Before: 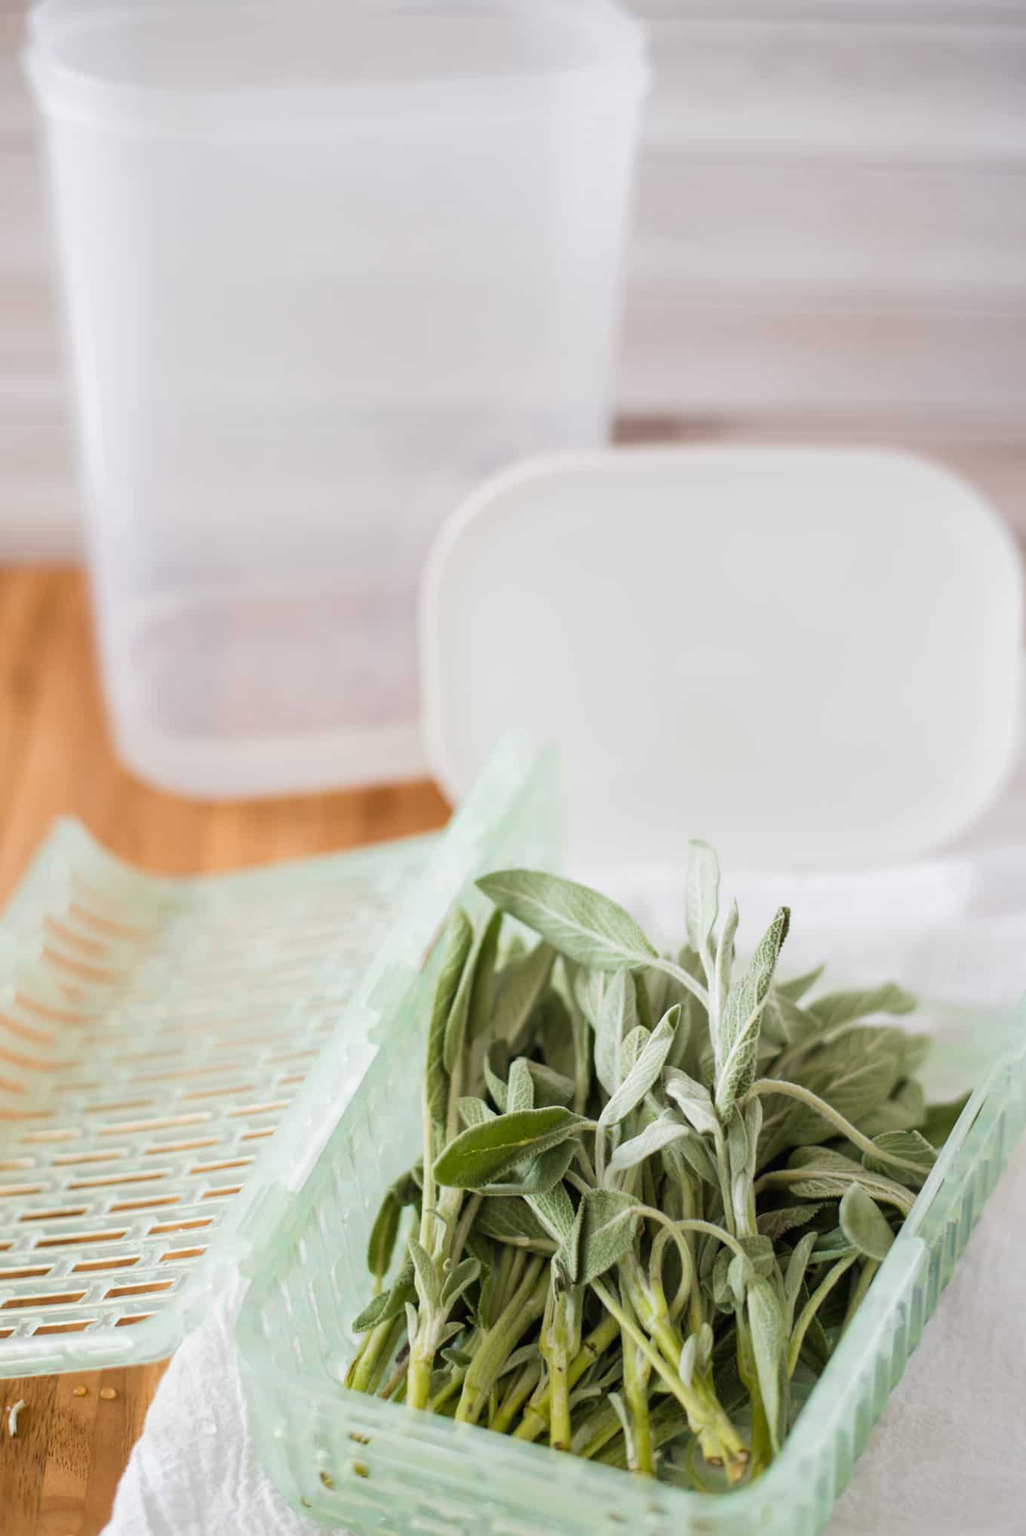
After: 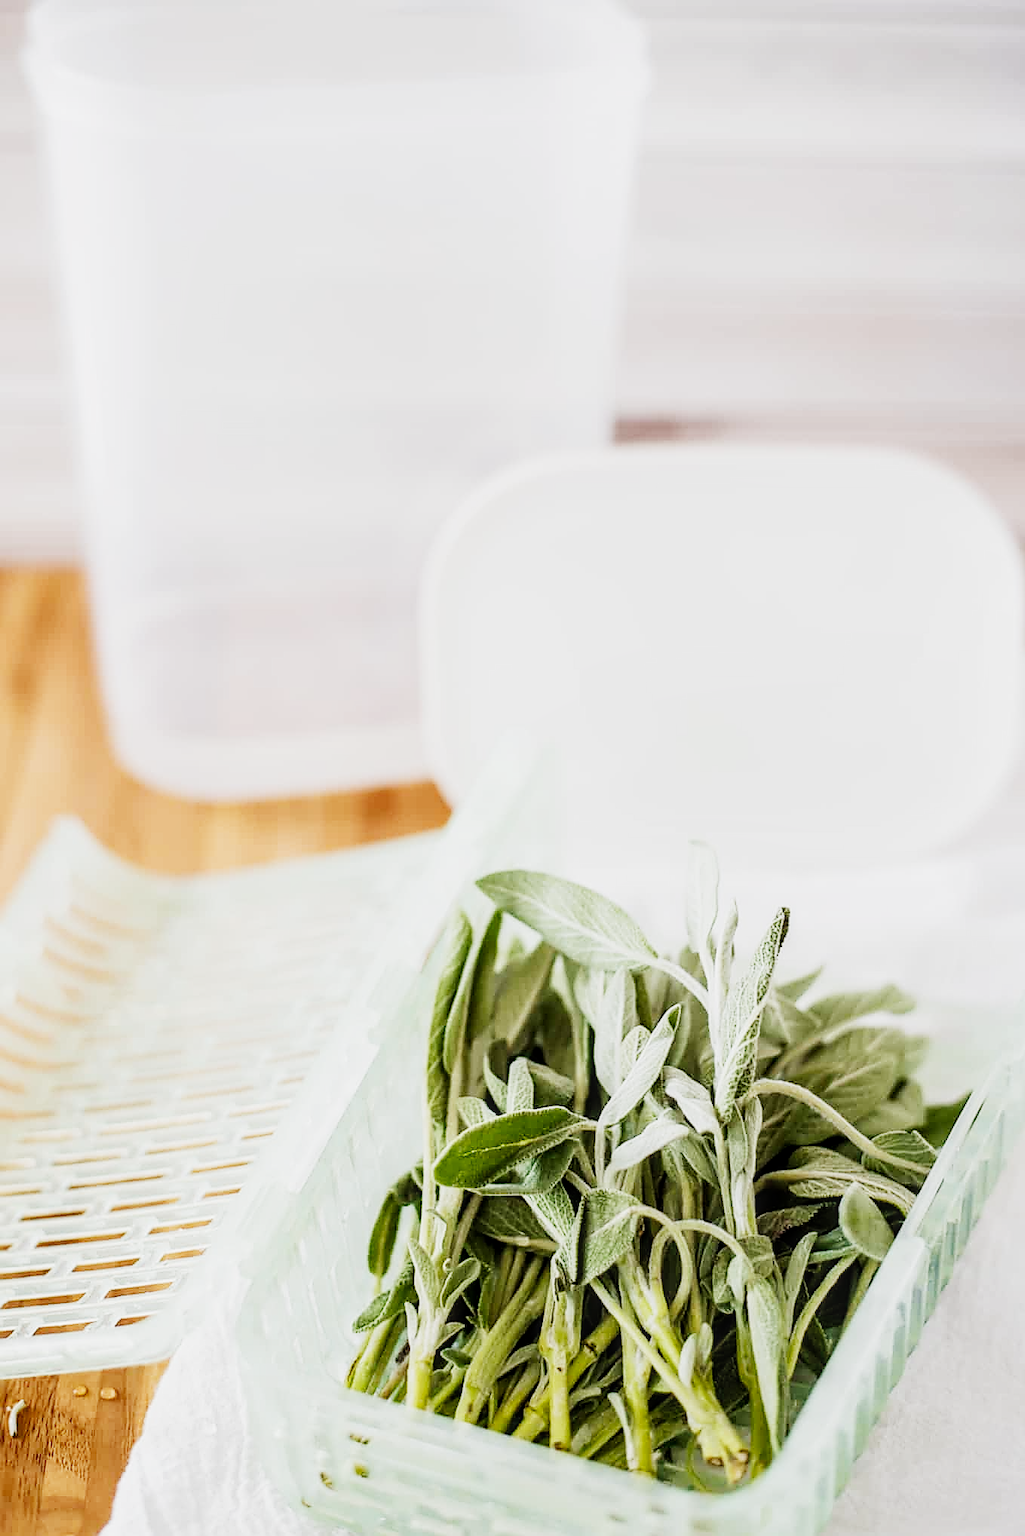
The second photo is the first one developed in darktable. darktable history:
exposure: black level correction 0, exposure 0.7 EV, compensate exposure bias true, compensate highlight preservation false
sigmoid: contrast 1.8, skew -0.2, preserve hue 0%, red attenuation 0.1, red rotation 0.035, green attenuation 0.1, green rotation -0.017, blue attenuation 0.15, blue rotation -0.052, base primaries Rec2020
sharpen: radius 1.4, amount 1.25, threshold 0.7
local contrast: on, module defaults
